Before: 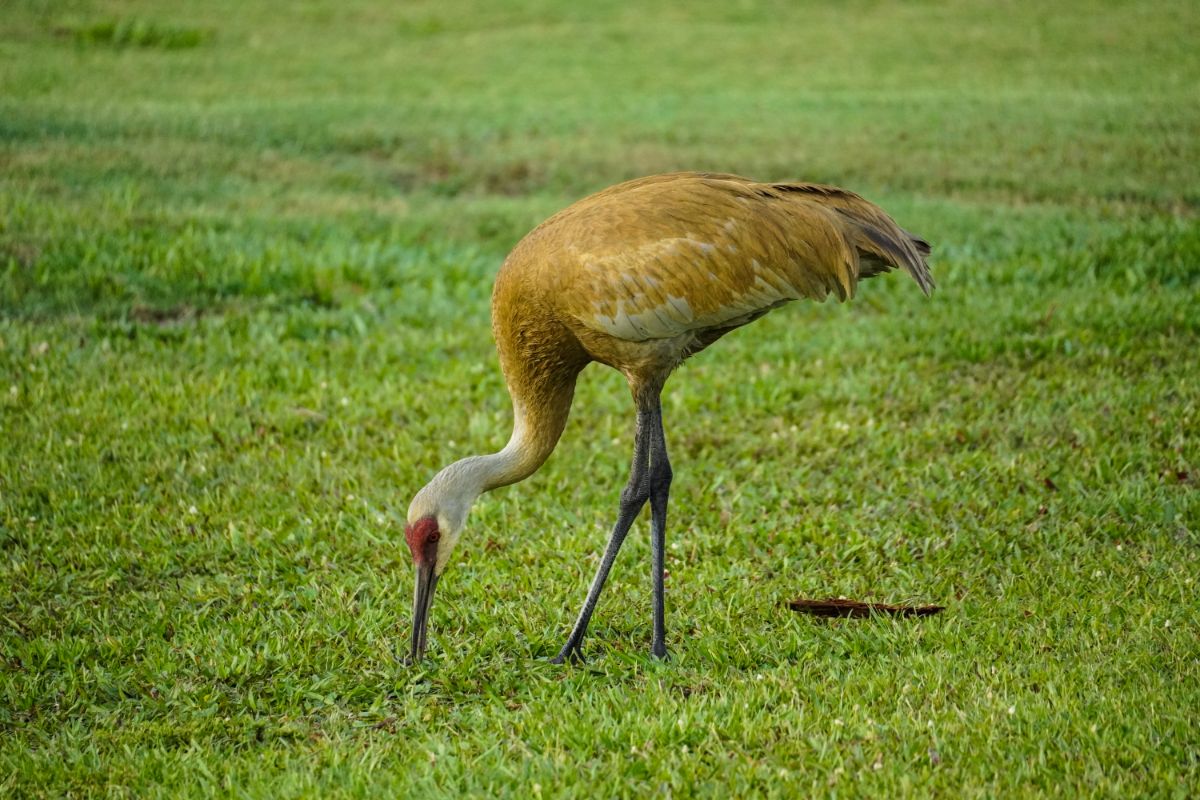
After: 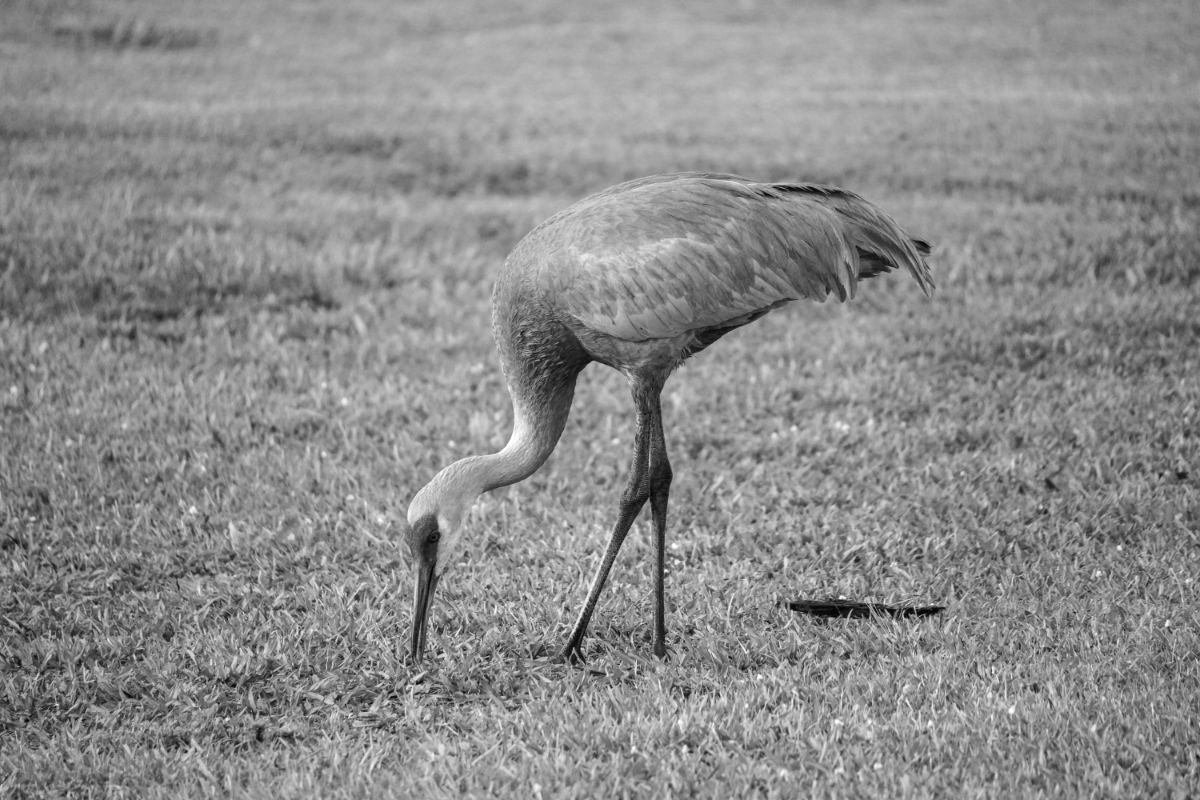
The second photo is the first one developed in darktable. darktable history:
shadows and highlights: radius 110.86, shadows 51.09, white point adjustment 9.16, highlights -4.17, highlights color adjustment 32.2%, soften with gaussian
monochrome: on, module defaults
